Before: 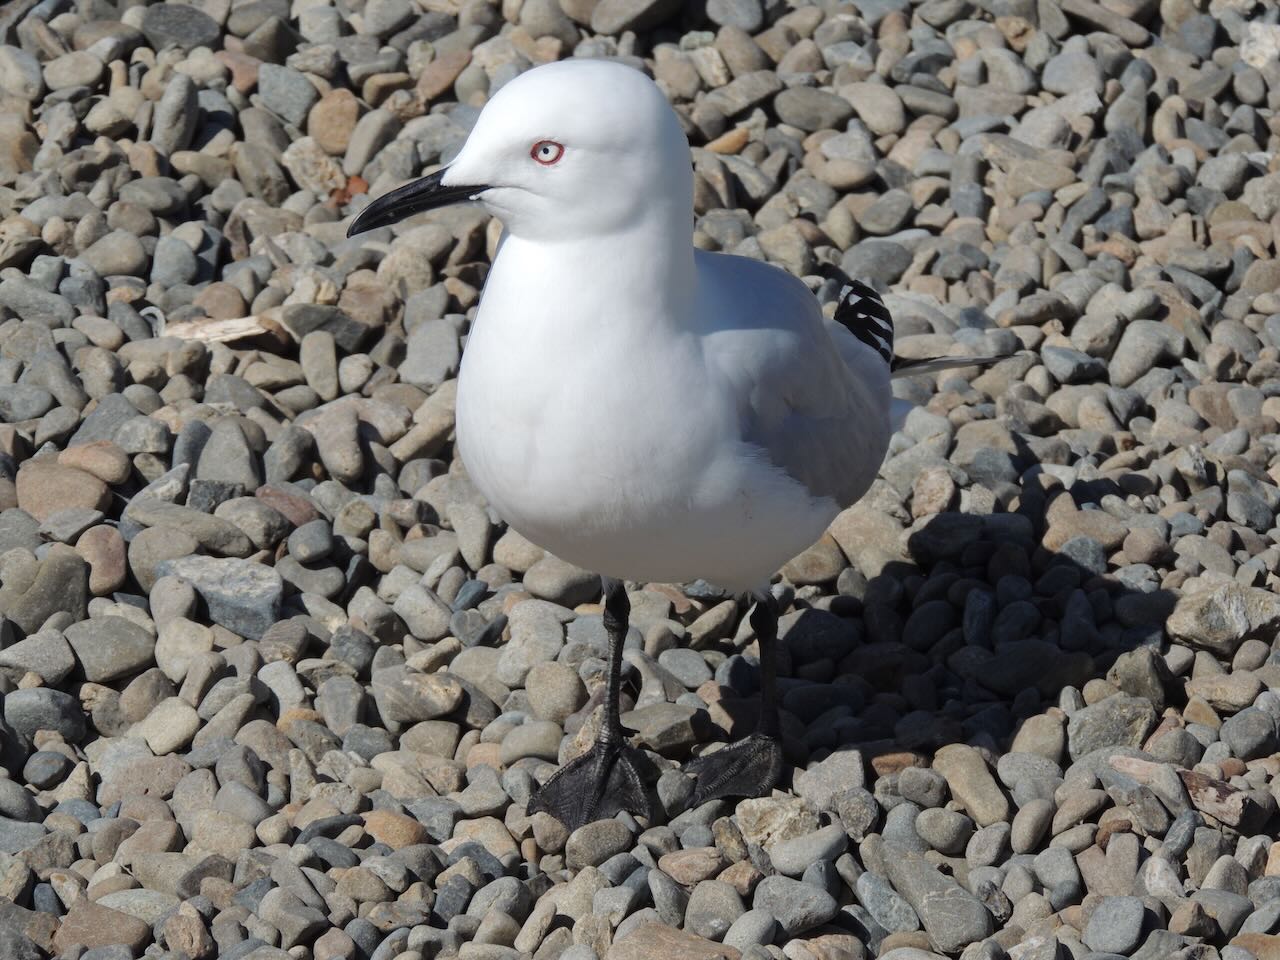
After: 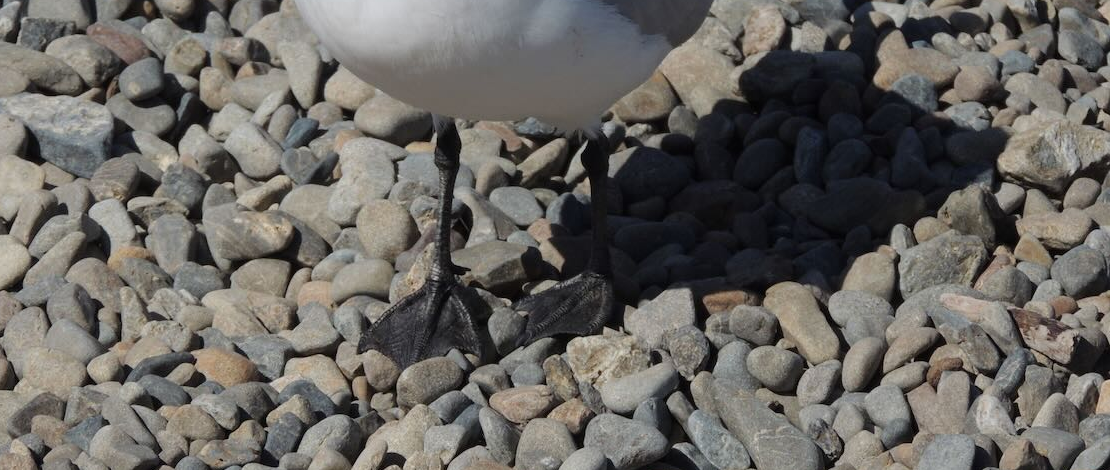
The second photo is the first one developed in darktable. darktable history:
crop and rotate: left 13.244%, top 48.177%, bottom 2.77%
